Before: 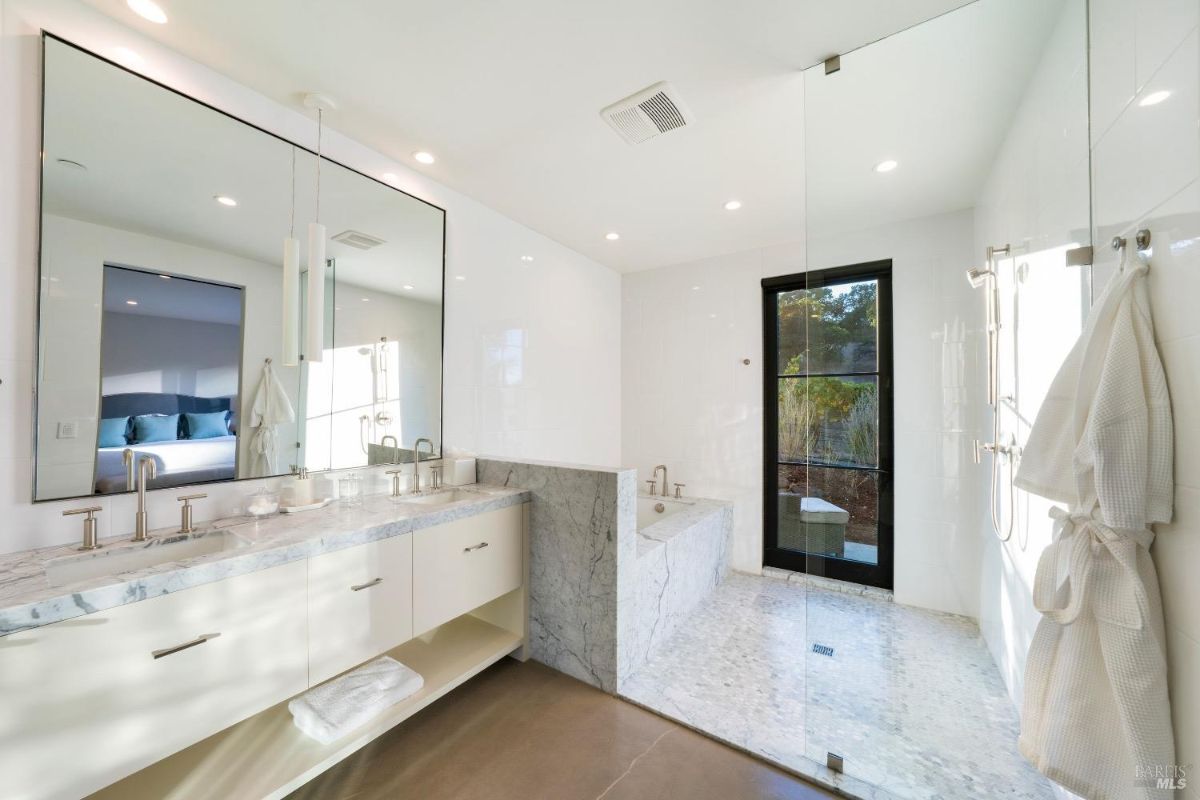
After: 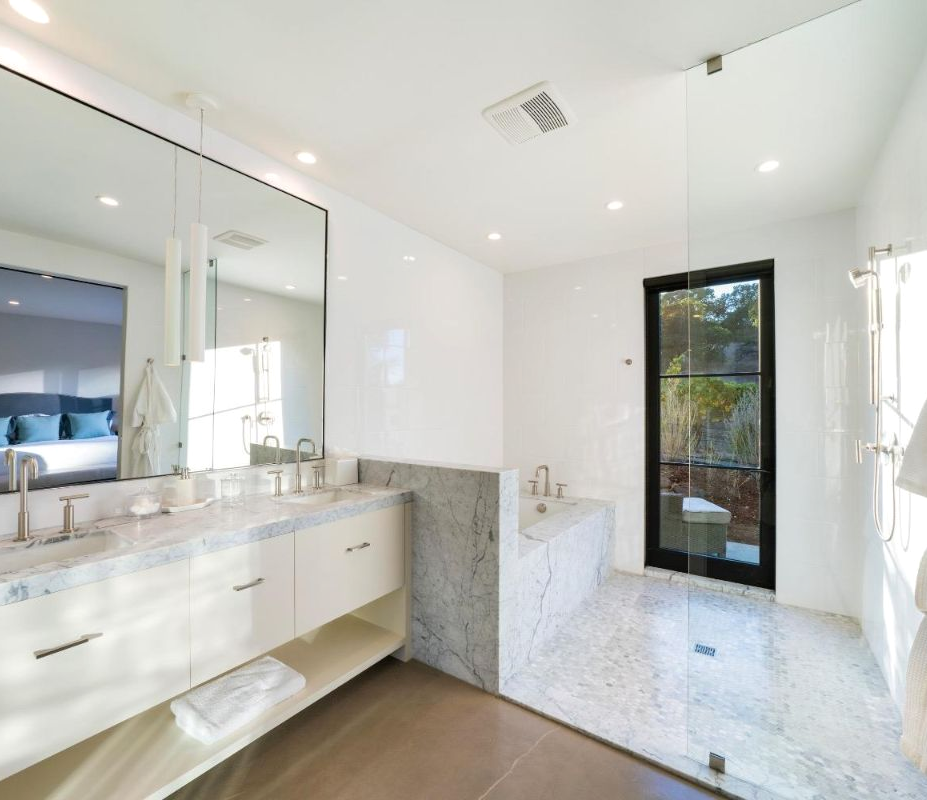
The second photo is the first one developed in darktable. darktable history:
crop: left 9.875%, right 12.847%
tone equalizer: edges refinement/feathering 500, mask exposure compensation -1.57 EV, preserve details no
local contrast: mode bilateral grid, contrast 100, coarseness 99, detail 91%, midtone range 0.2
levels: white 99.98%, levels [0, 0.492, 0.984]
